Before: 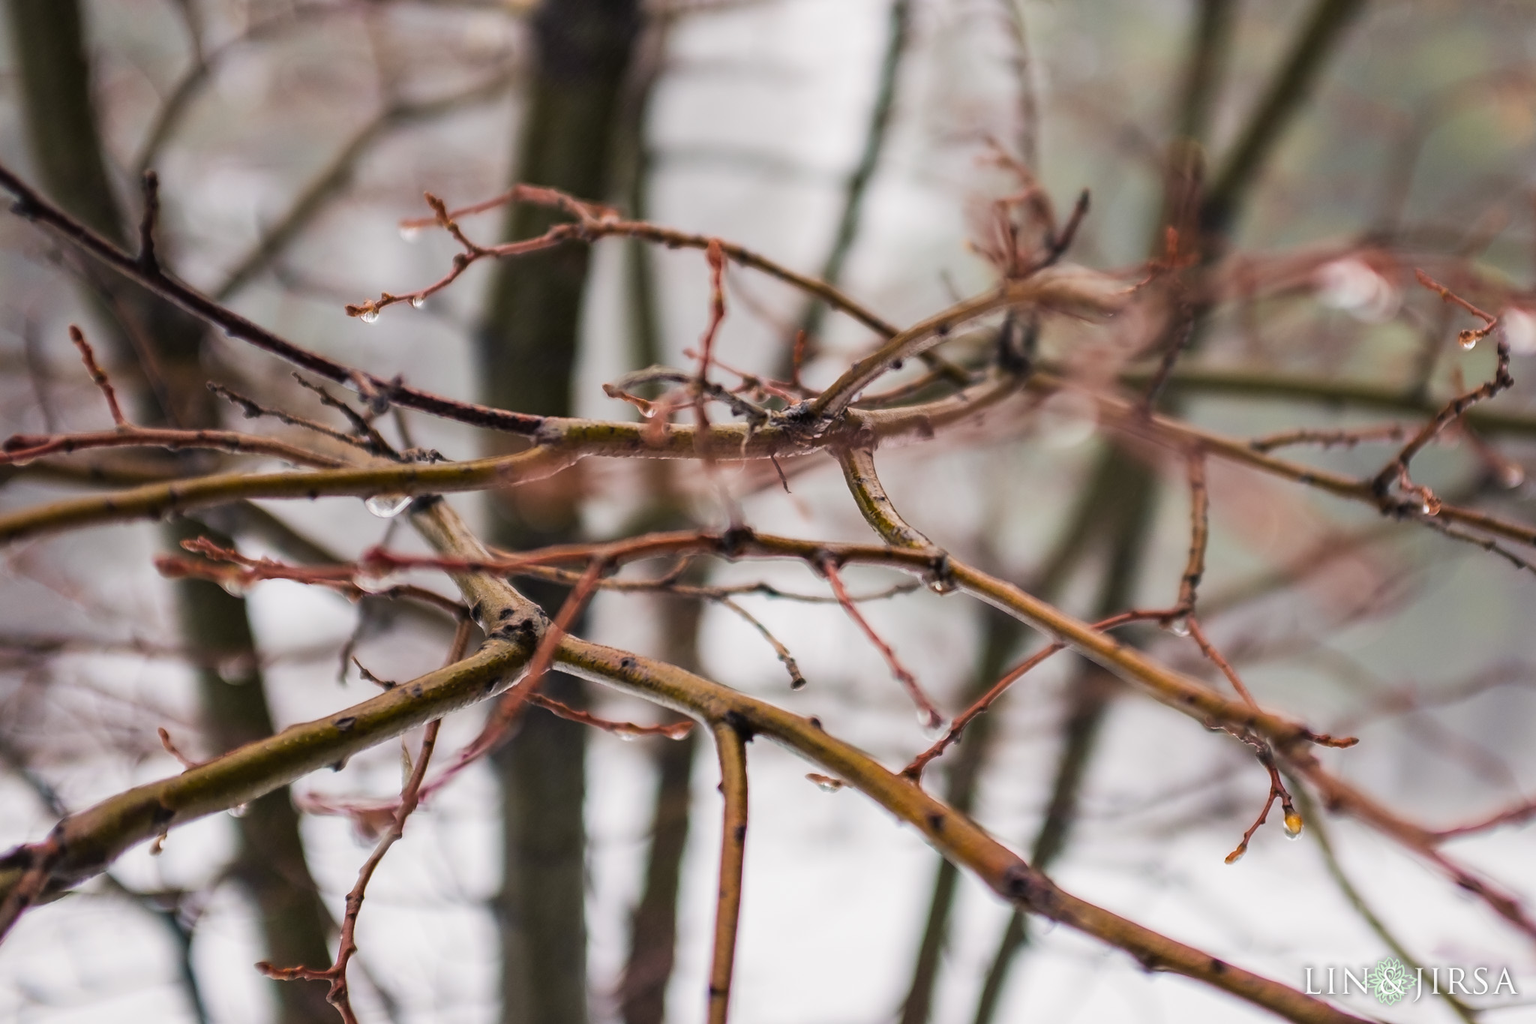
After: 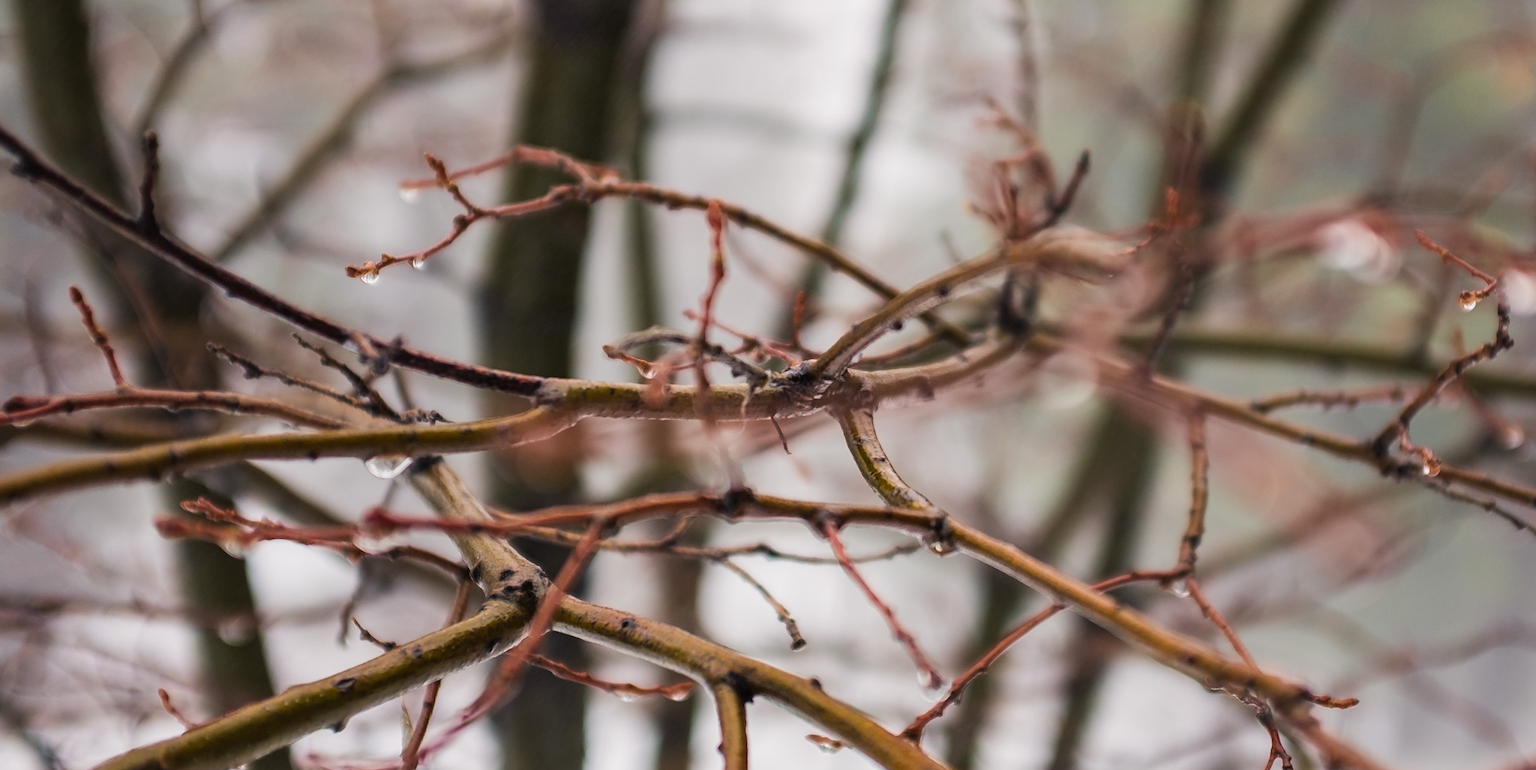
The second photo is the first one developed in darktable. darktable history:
crop: top 3.835%, bottom 20.862%
